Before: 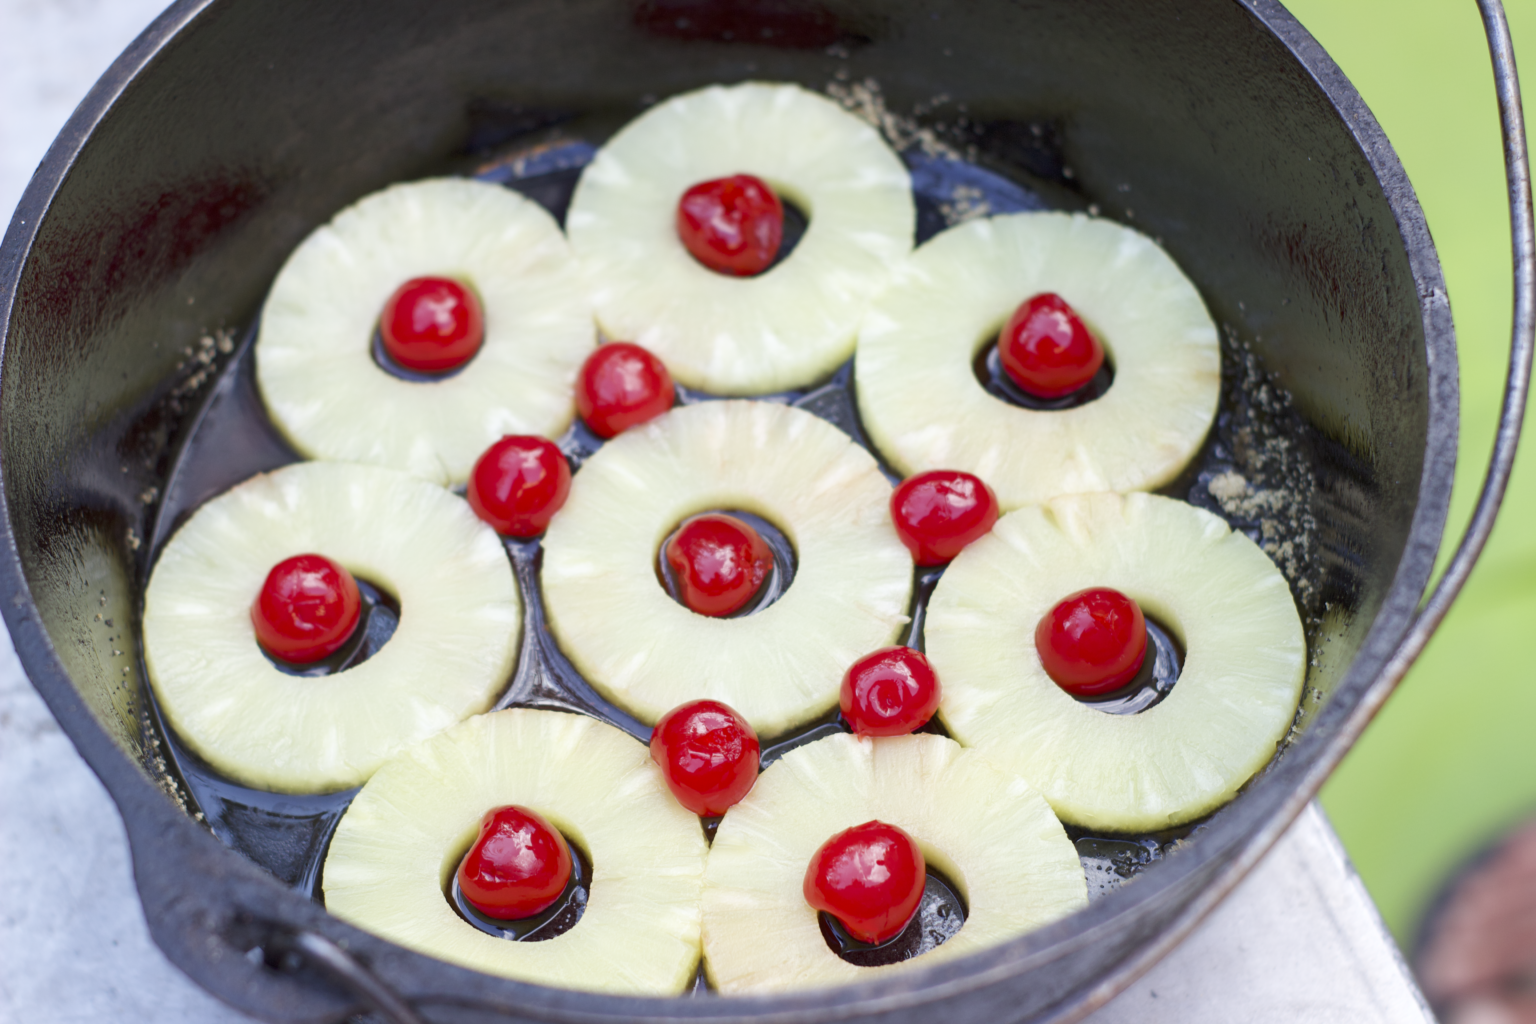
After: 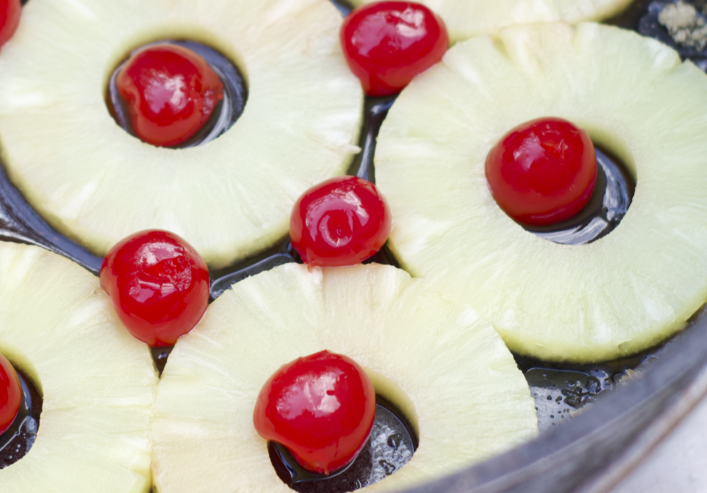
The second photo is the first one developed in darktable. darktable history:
crop: left 35.816%, top 45.908%, right 18.108%, bottom 5.933%
